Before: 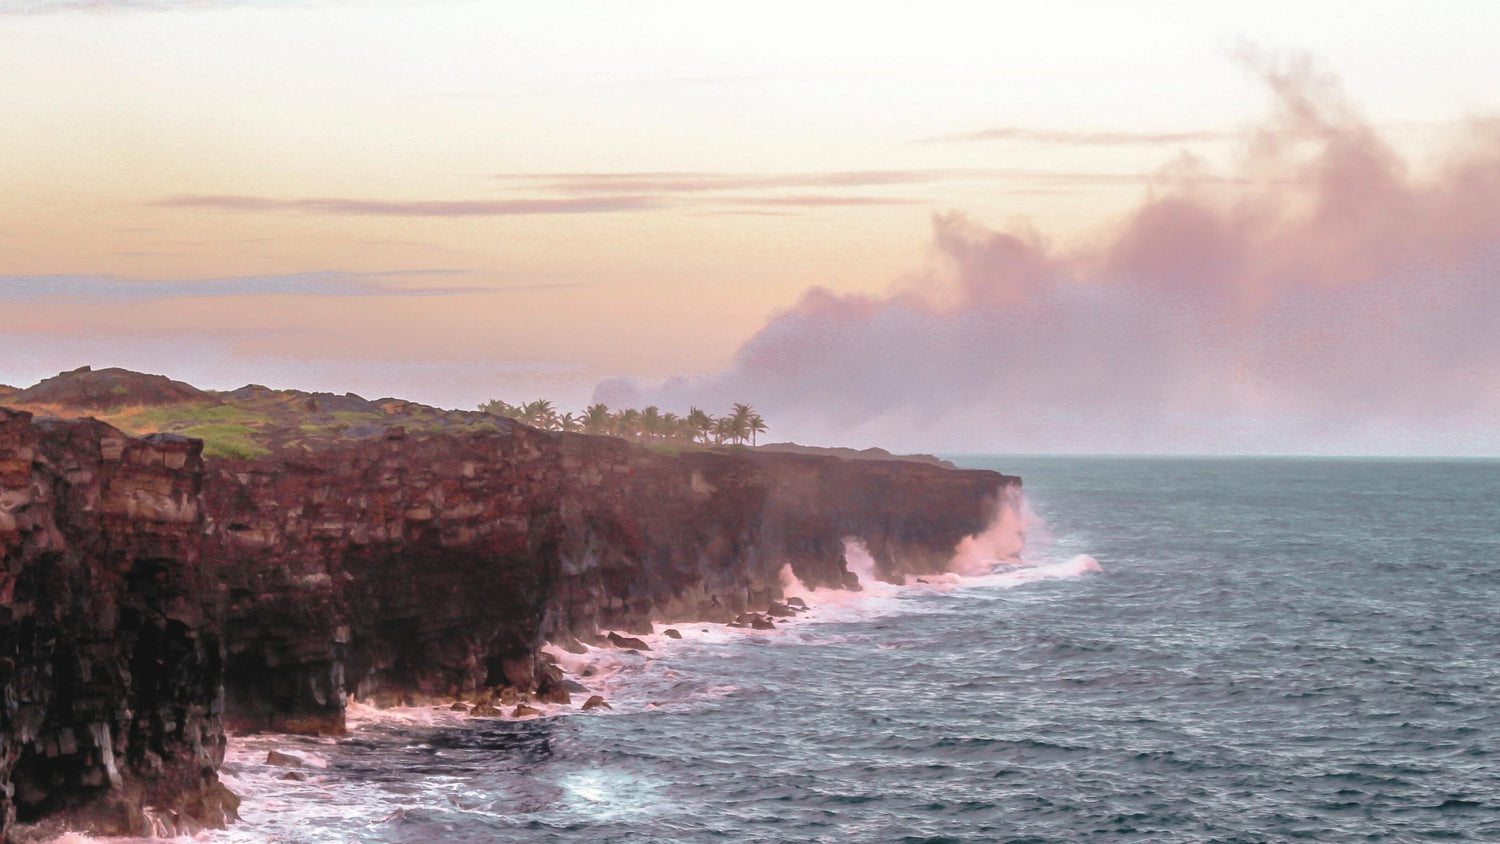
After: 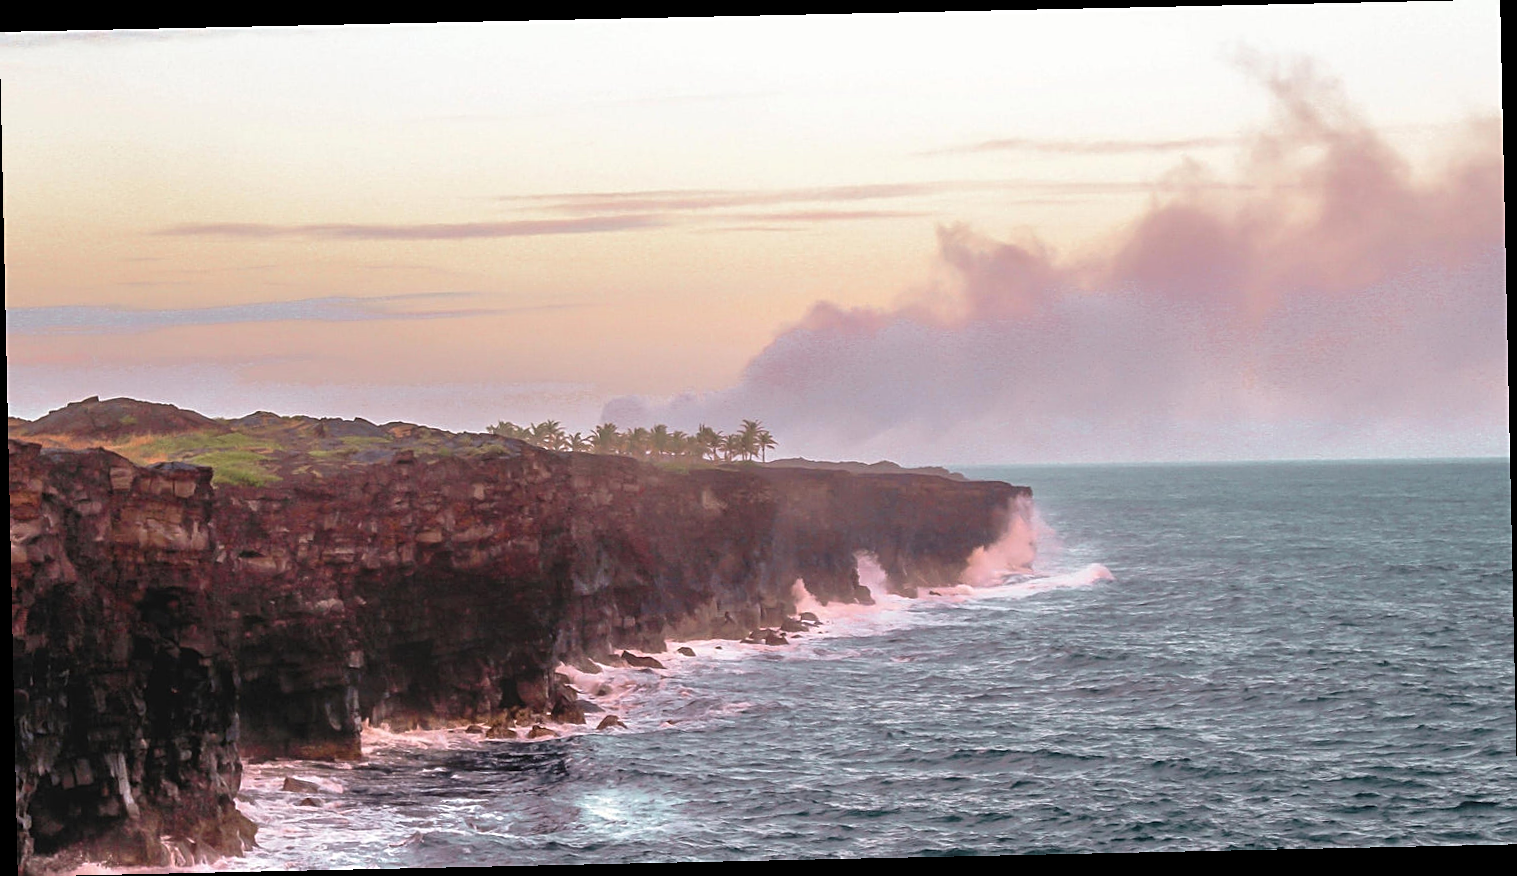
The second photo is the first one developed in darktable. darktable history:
rotate and perspective: rotation -1.24°, automatic cropping off
sharpen: on, module defaults
